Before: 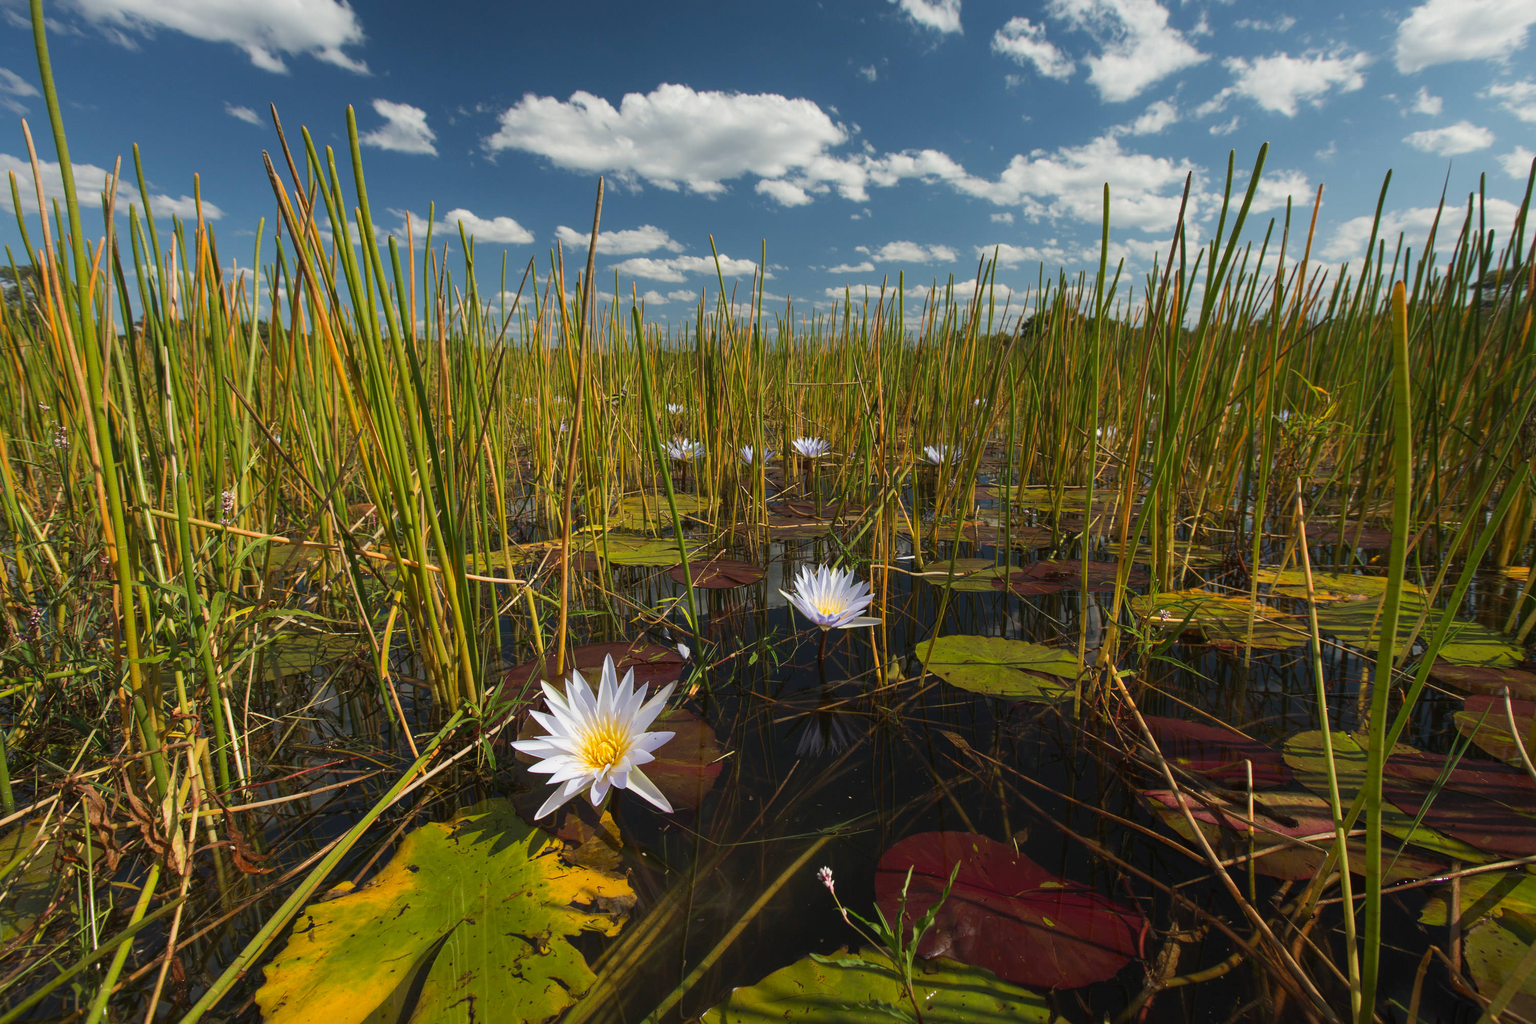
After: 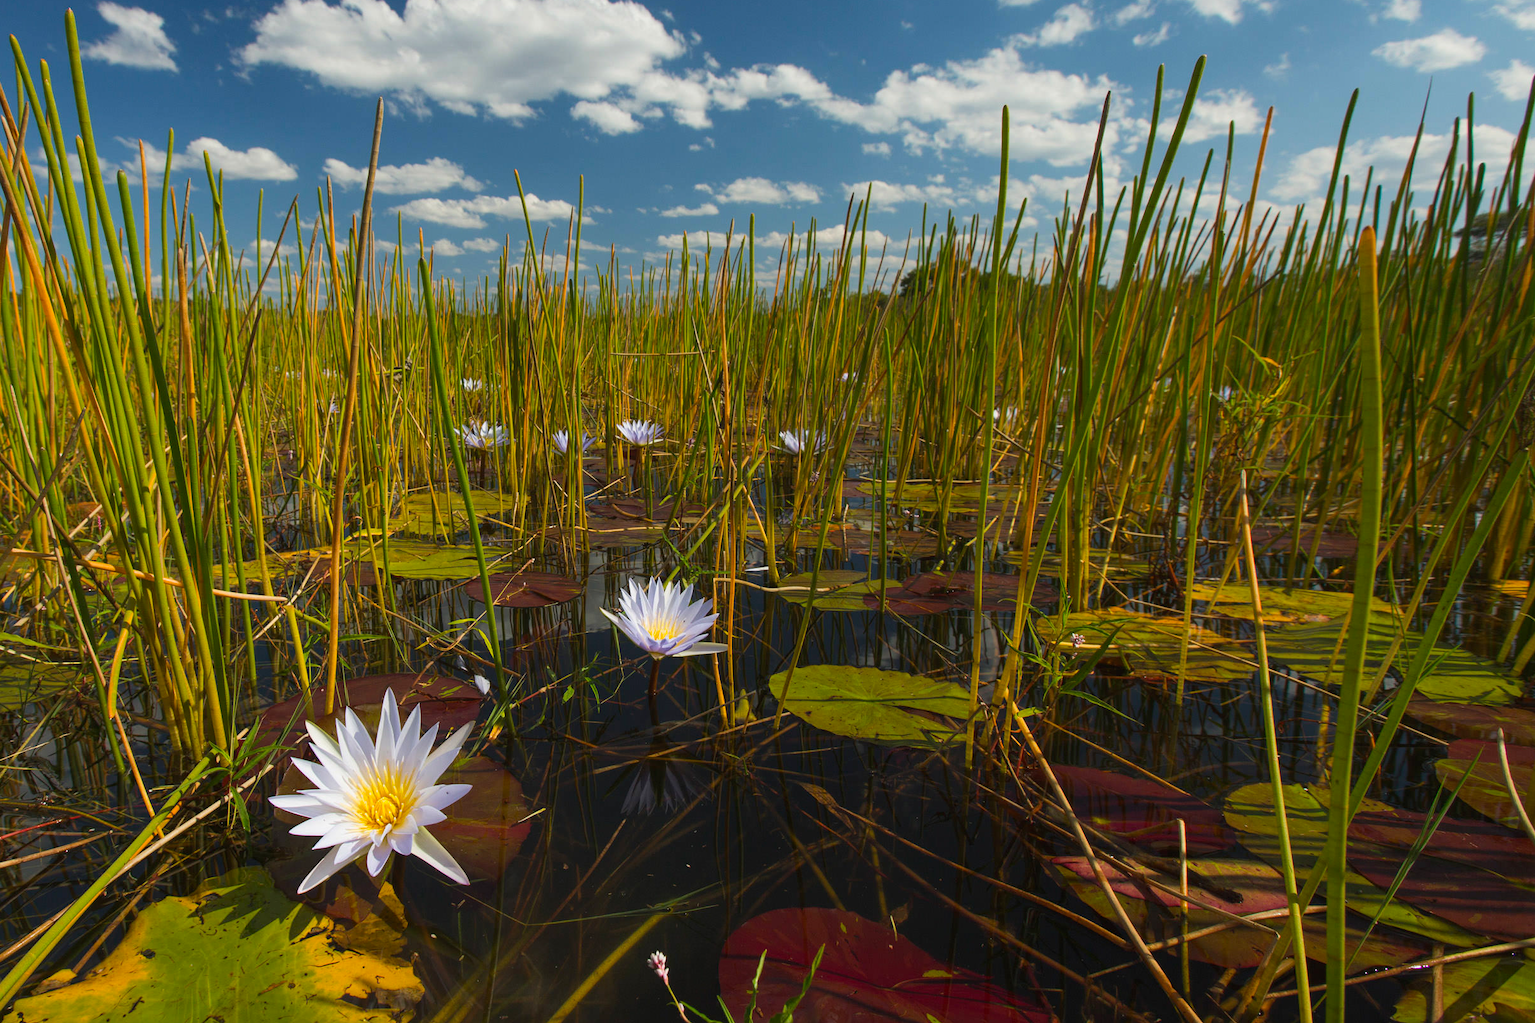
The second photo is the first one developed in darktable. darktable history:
tone equalizer: on, module defaults
color balance rgb: linear chroma grading › global chroma 6.48%, perceptual saturation grading › global saturation 12.96%, global vibrance 6.02%
crop: left 19.159%, top 9.58%, bottom 9.58%
